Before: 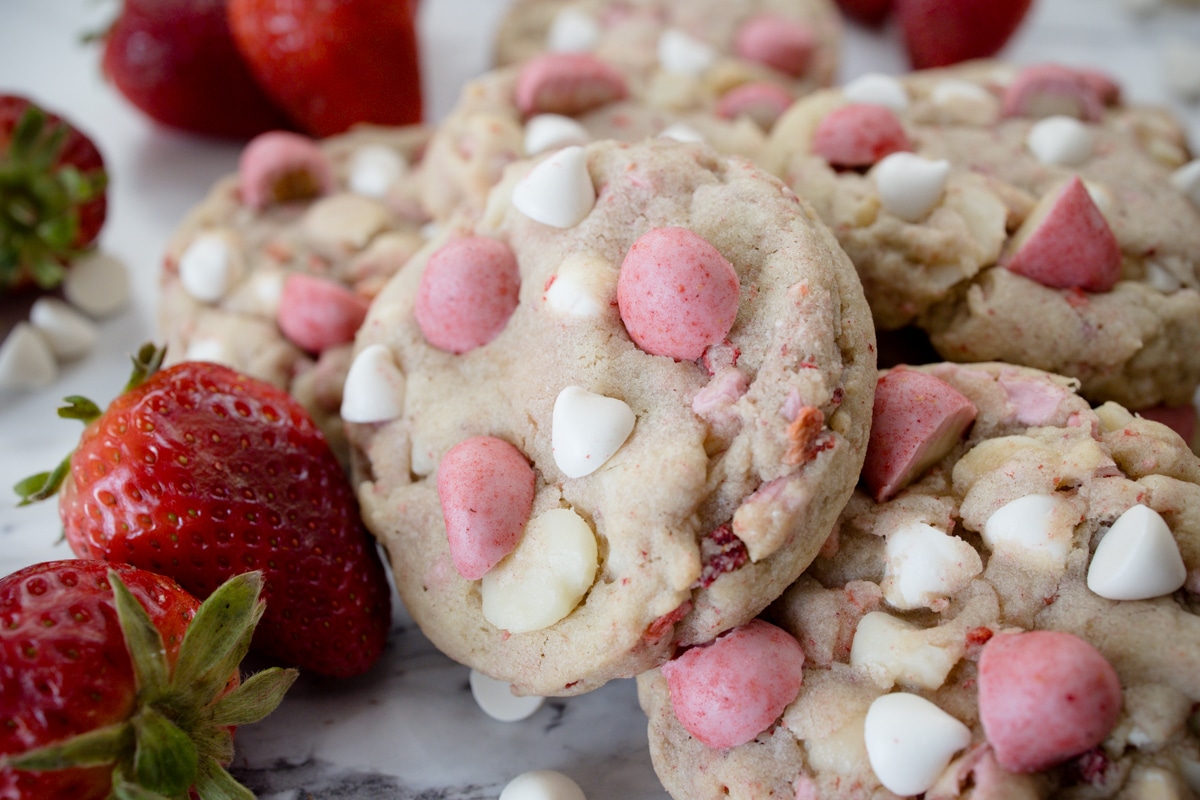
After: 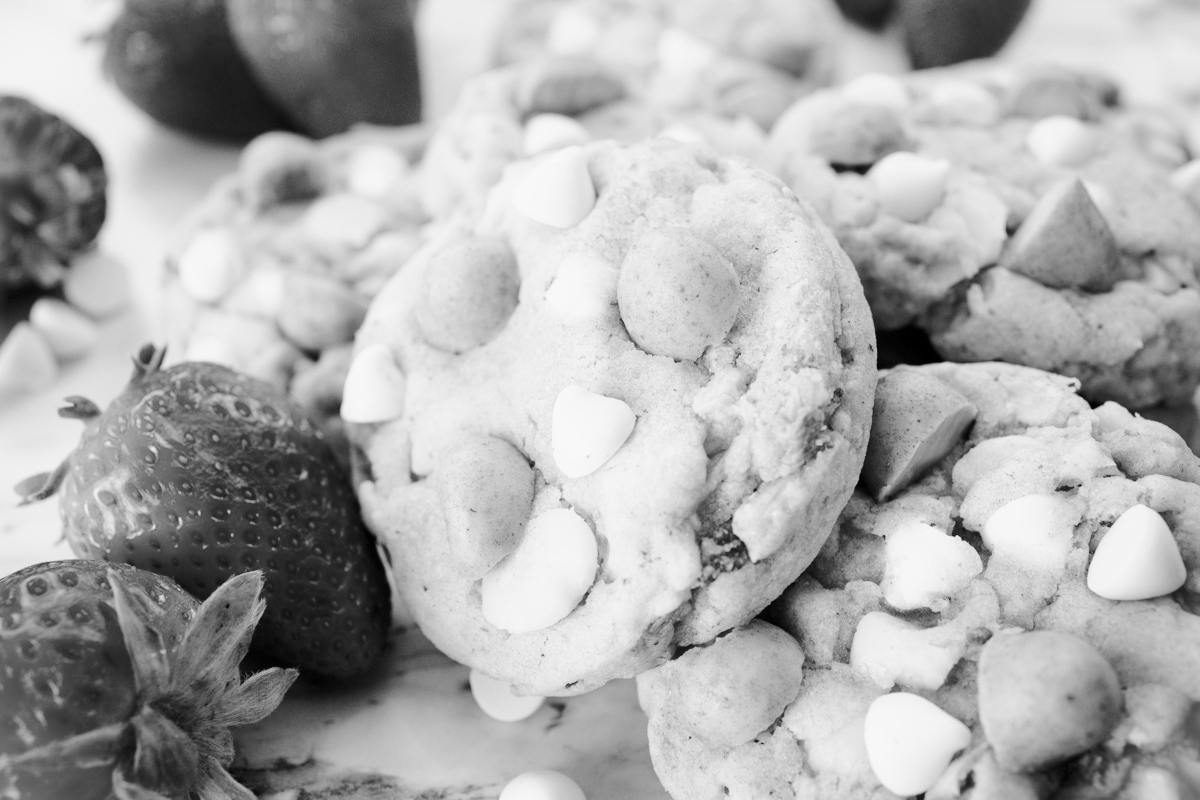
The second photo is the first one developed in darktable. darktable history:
monochrome: on, module defaults
base curve: curves: ch0 [(0, 0) (0.025, 0.046) (0.112, 0.277) (0.467, 0.74) (0.814, 0.929) (1, 0.942)]
vignetting: fall-off start 100%, brightness 0.3, saturation 0
